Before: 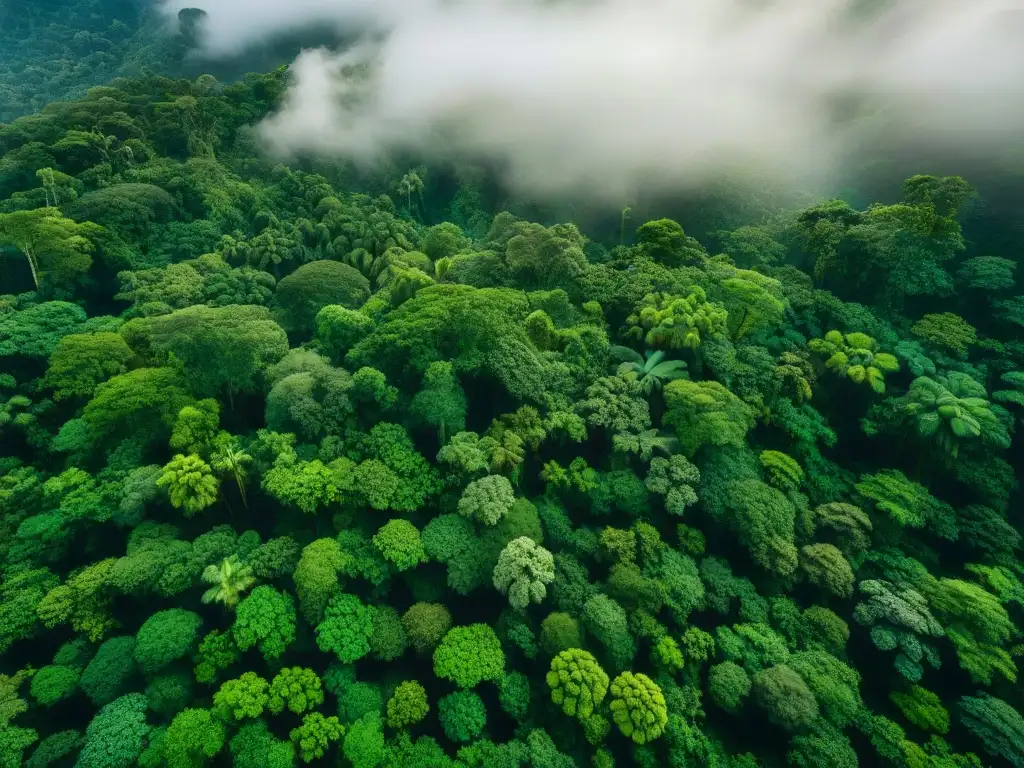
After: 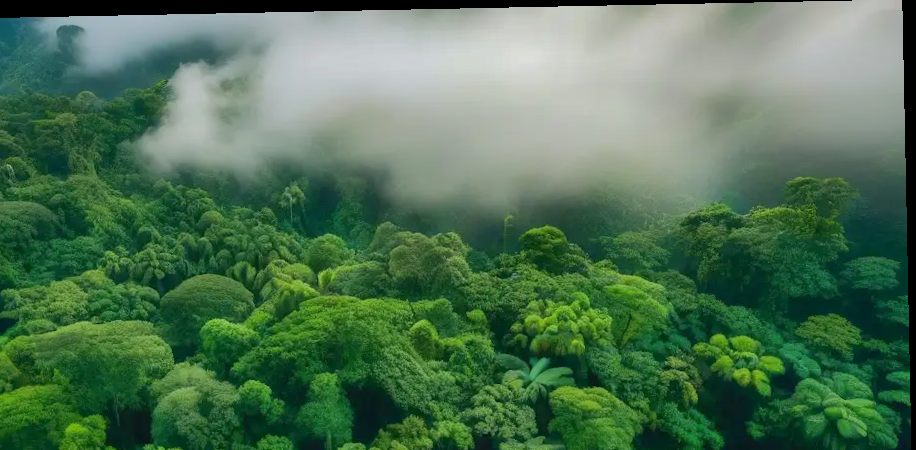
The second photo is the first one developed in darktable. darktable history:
shadows and highlights: highlights -60
rotate and perspective: rotation -1.17°, automatic cropping off
crop and rotate: left 11.812%, bottom 42.776%
